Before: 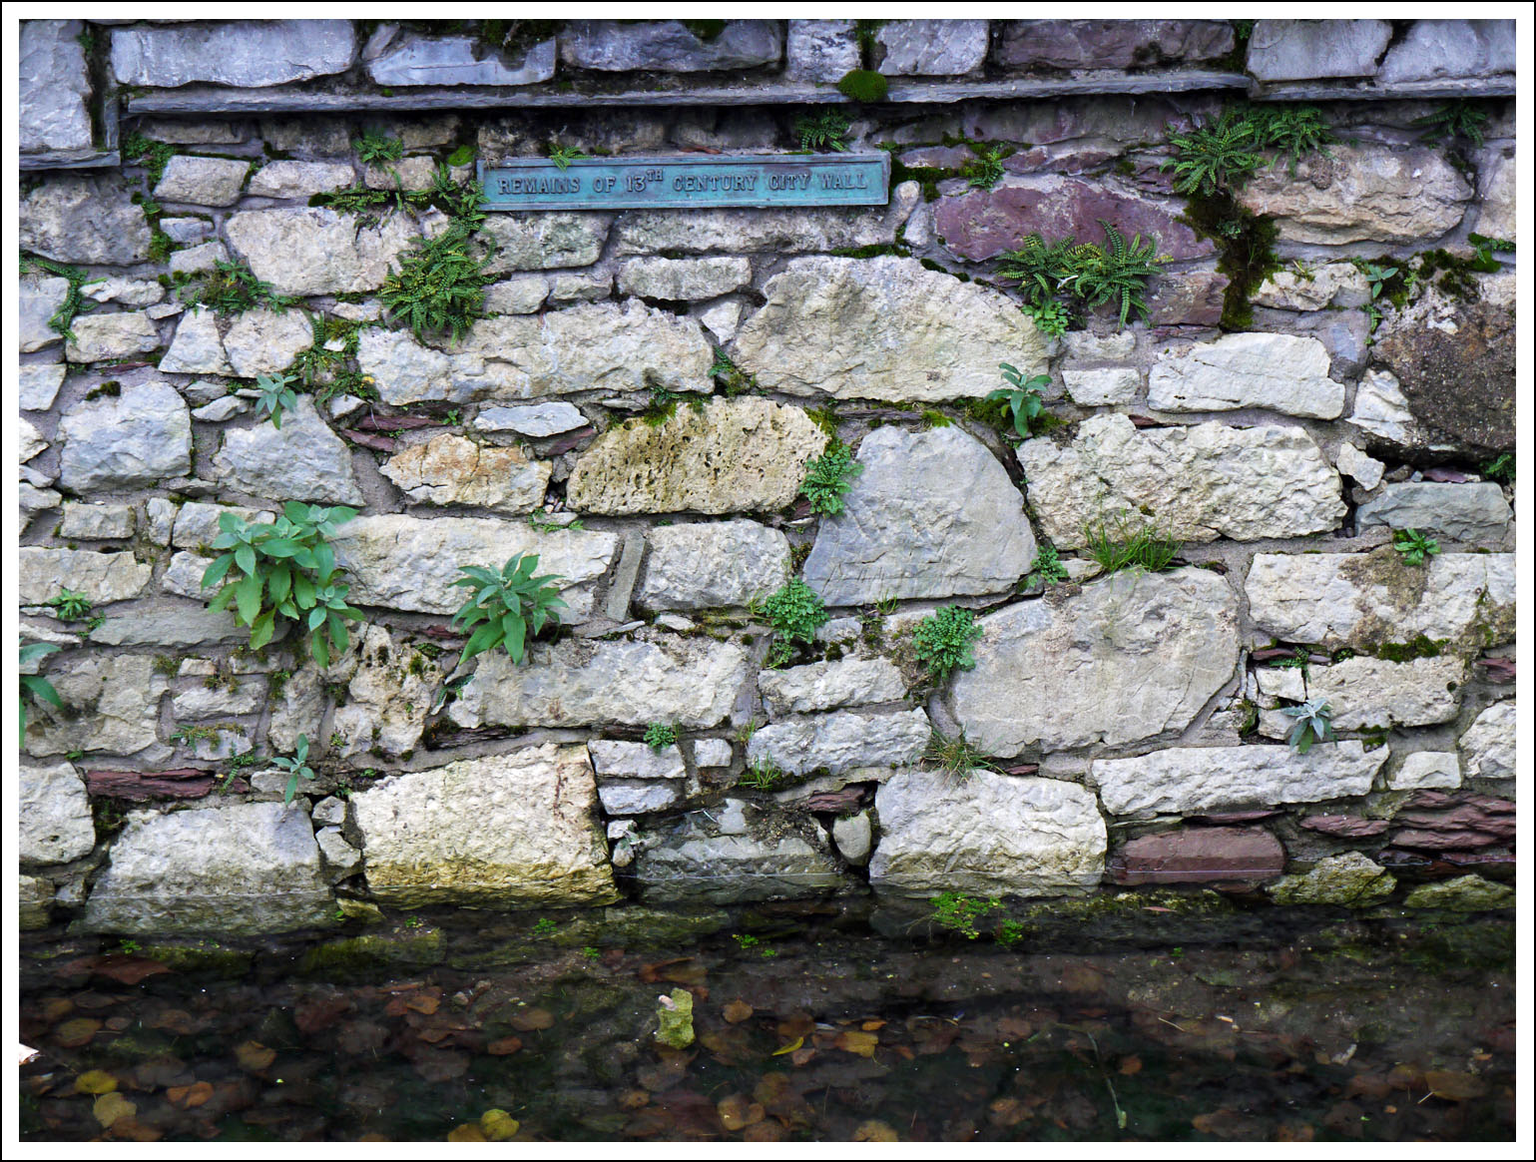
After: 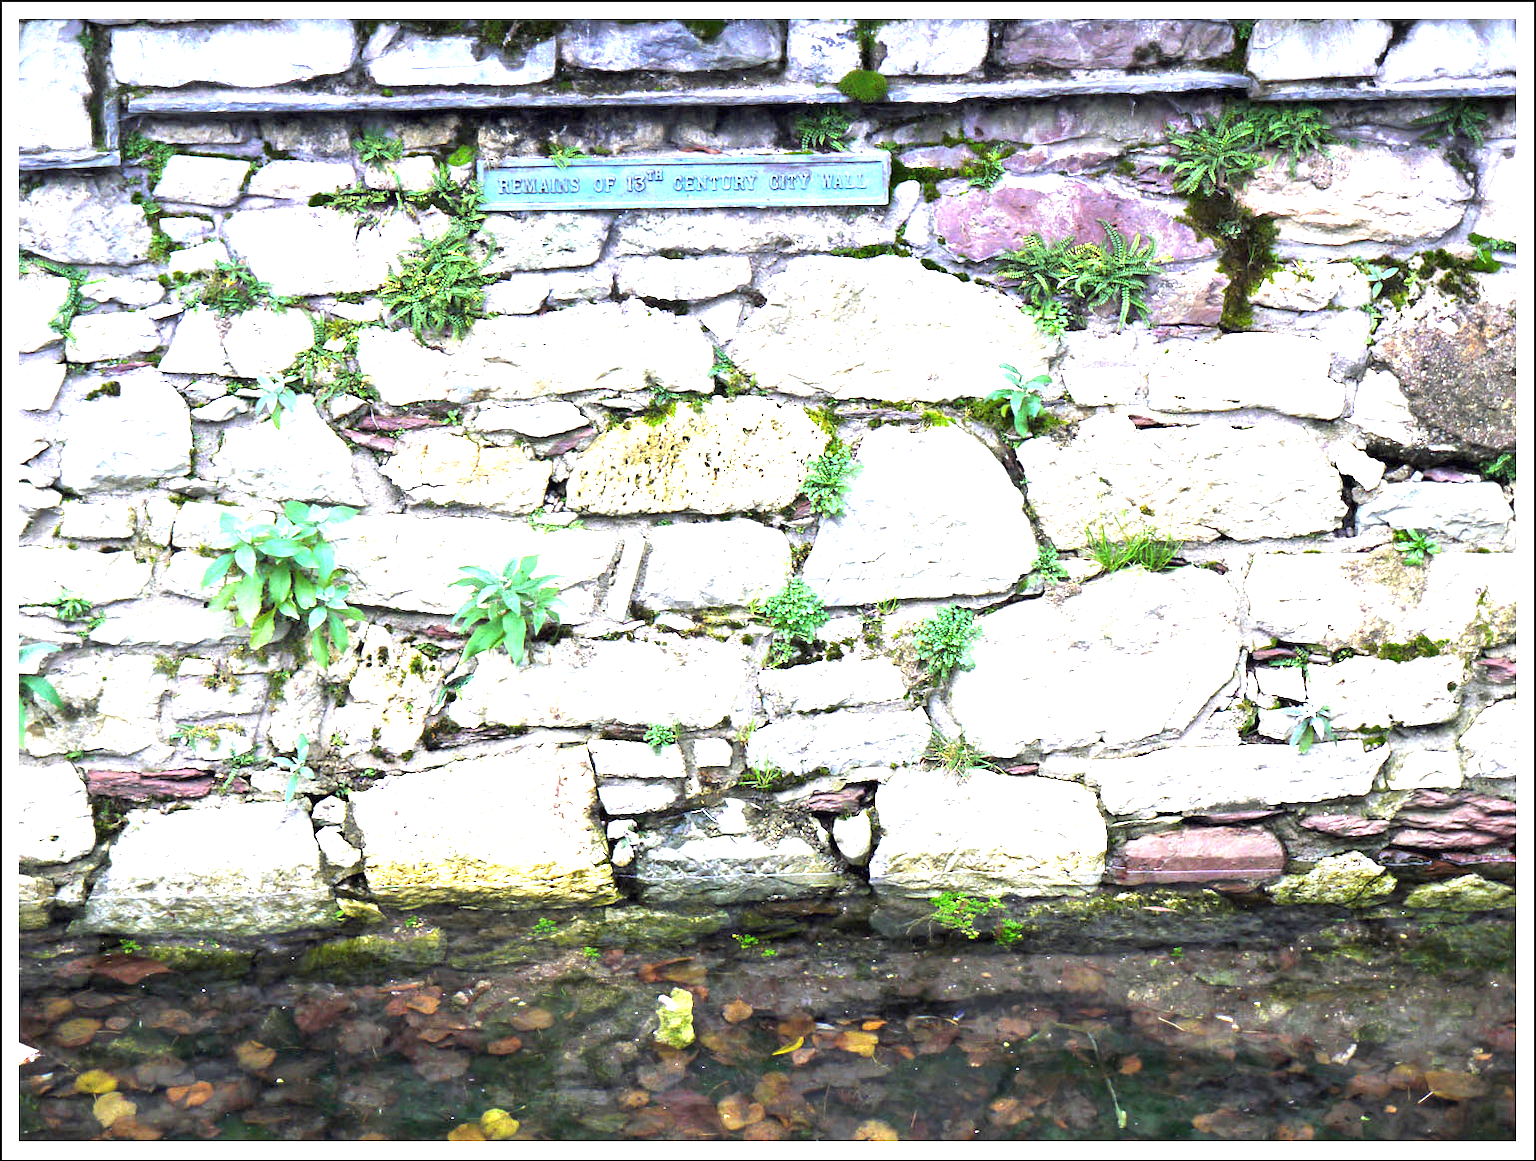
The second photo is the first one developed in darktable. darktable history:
exposure: black level correction 0, exposure 2.142 EV, compensate highlight preservation false
